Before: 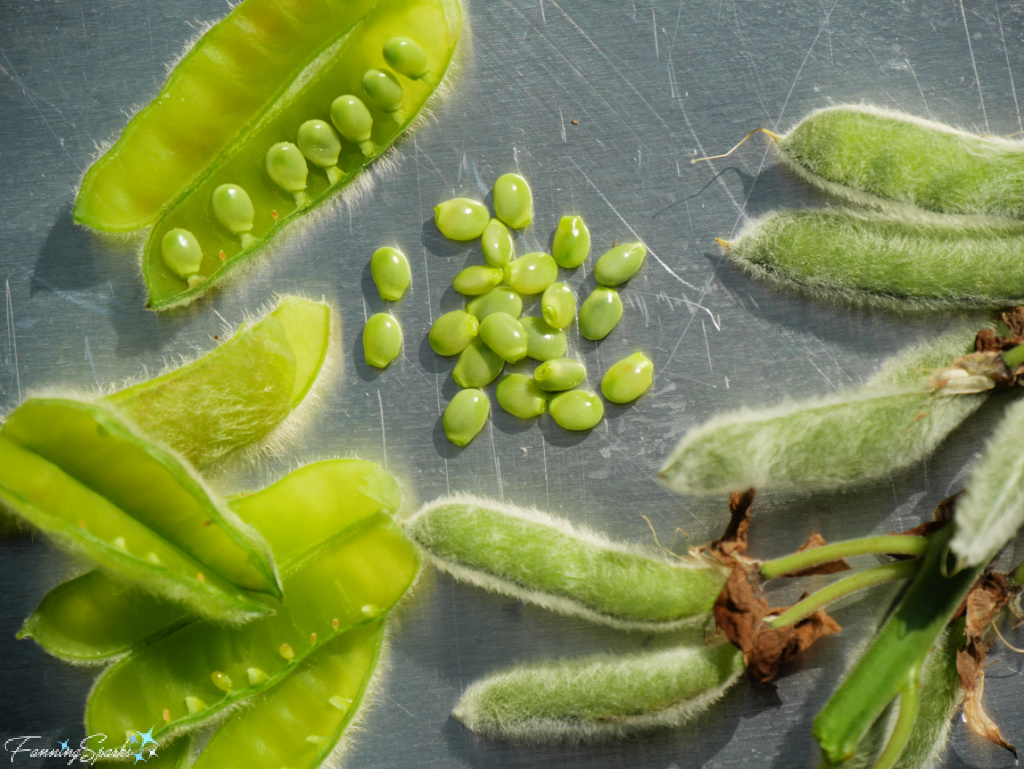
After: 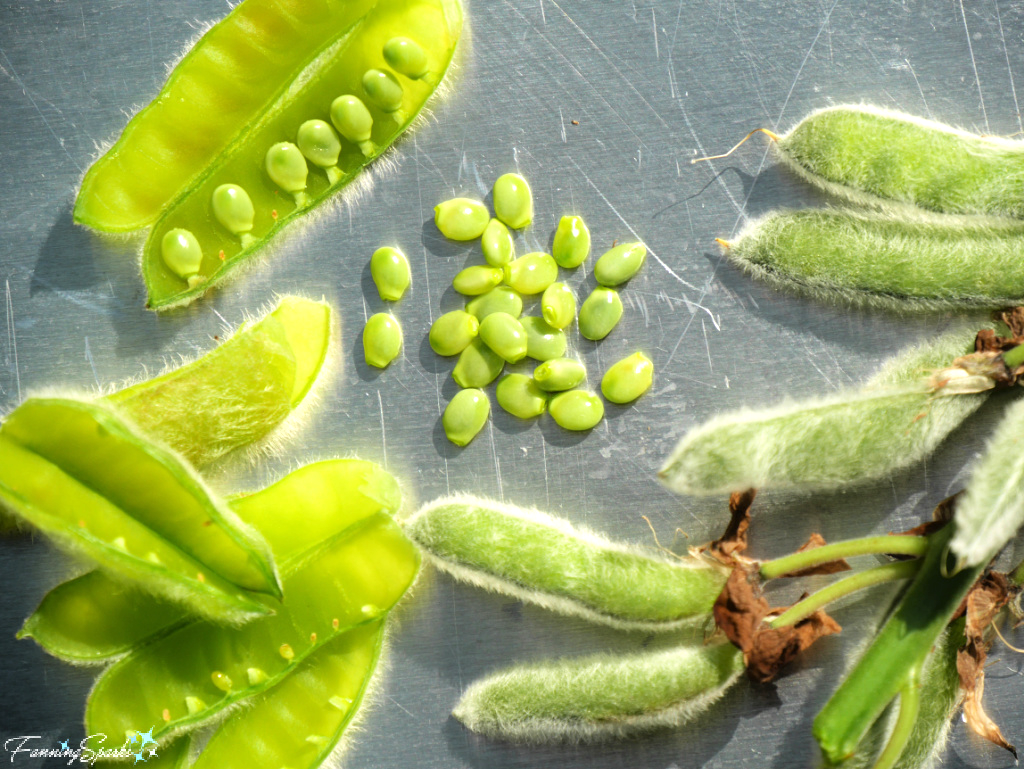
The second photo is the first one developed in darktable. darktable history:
exposure: exposure 0.66 EV, compensate highlight preservation false
